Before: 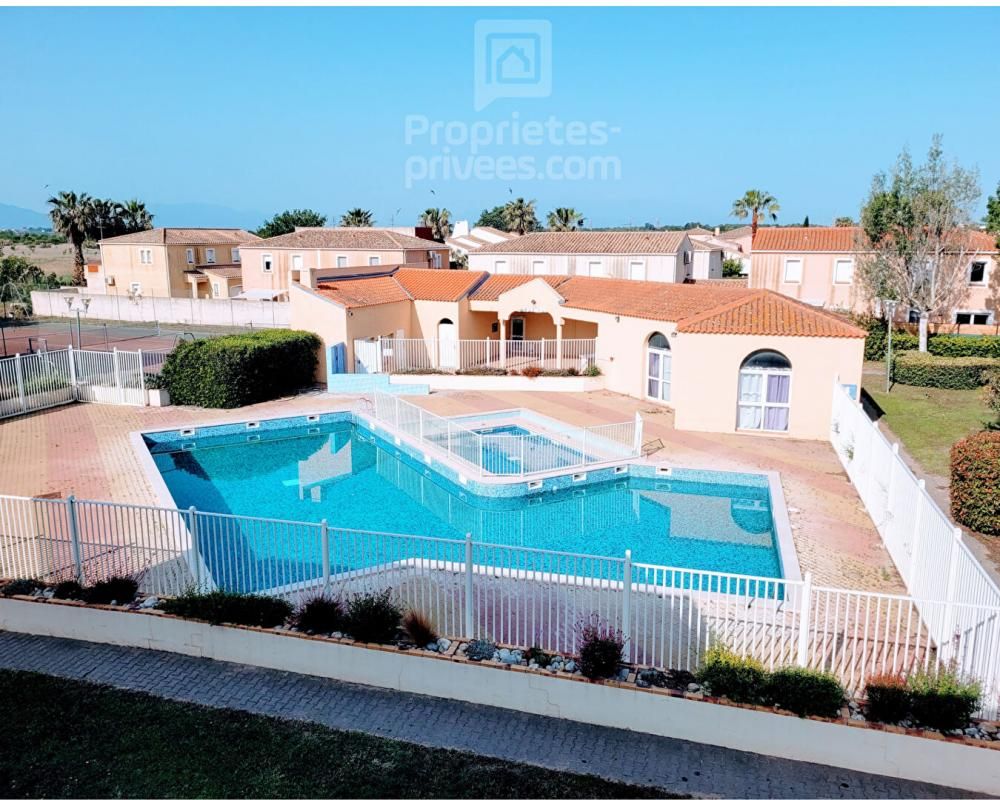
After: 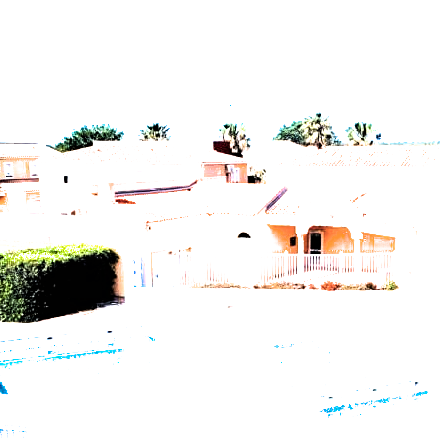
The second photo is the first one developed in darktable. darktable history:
crop: left 20.248%, top 10.86%, right 35.675%, bottom 34.321%
filmic rgb: black relative exposure -8.2 EV, white relative exposure 2.2 EV, threshold 3 EV, hardness 7.11, latitude 85.74%, contrast 1.696, highlights saturation mix -4%, shadows ↔ highlights balance -2.69%, color science v5 (2021), contrast in shadows safe, contrast in highlights safe, enable highlight reconstruction true
color balance rgb: perceptual saturation grading › global saturation 25%, global vibrance 20%
exposure: black level correction 0, exposure 1.45 EV, compensate exposure bias true, compensate highlight preservation false
